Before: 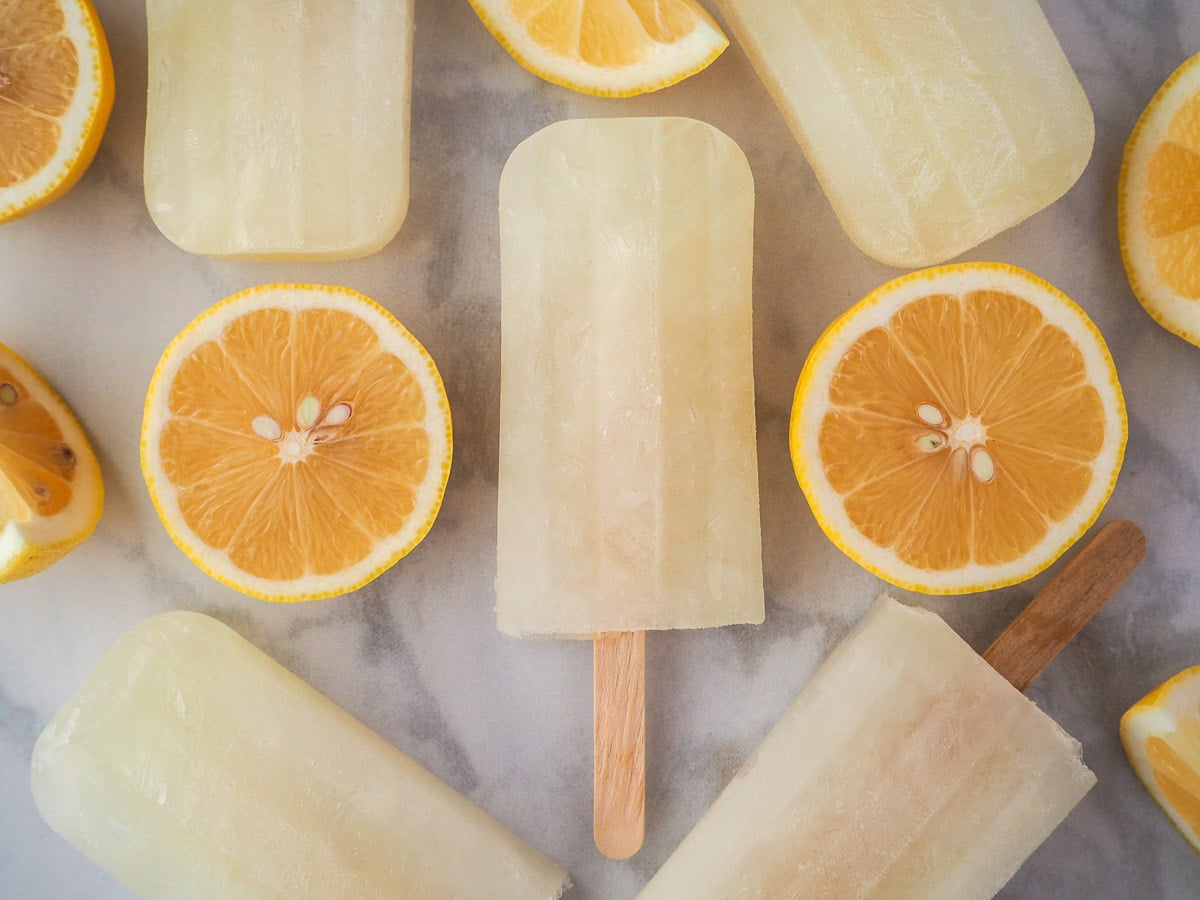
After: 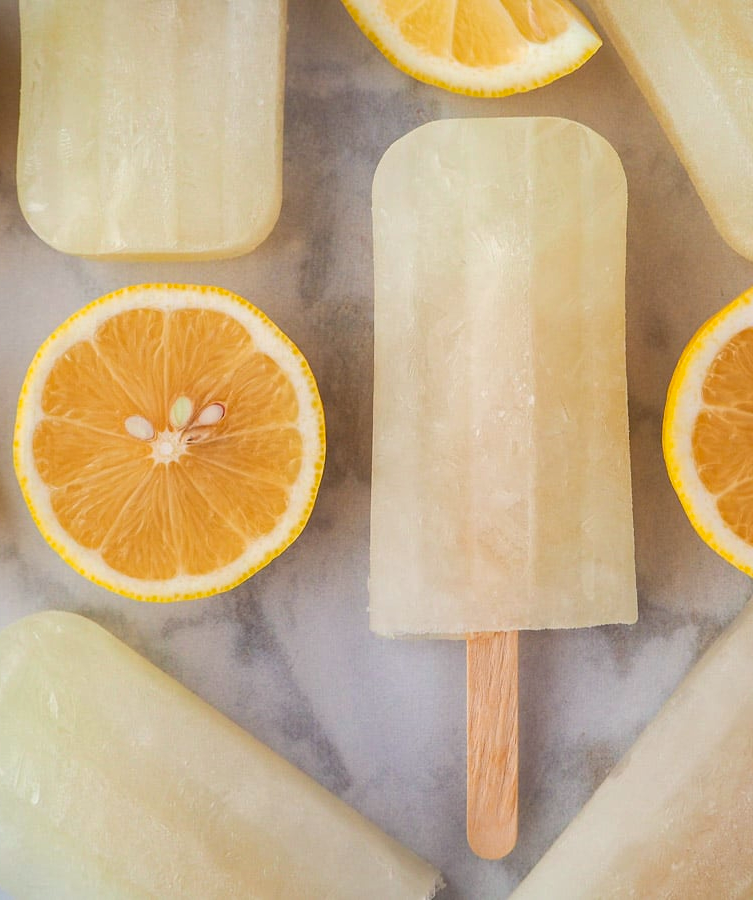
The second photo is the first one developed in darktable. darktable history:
crop: left 10.644%, right 26.528%
haze removal: compatibility mode true, adaptive false
